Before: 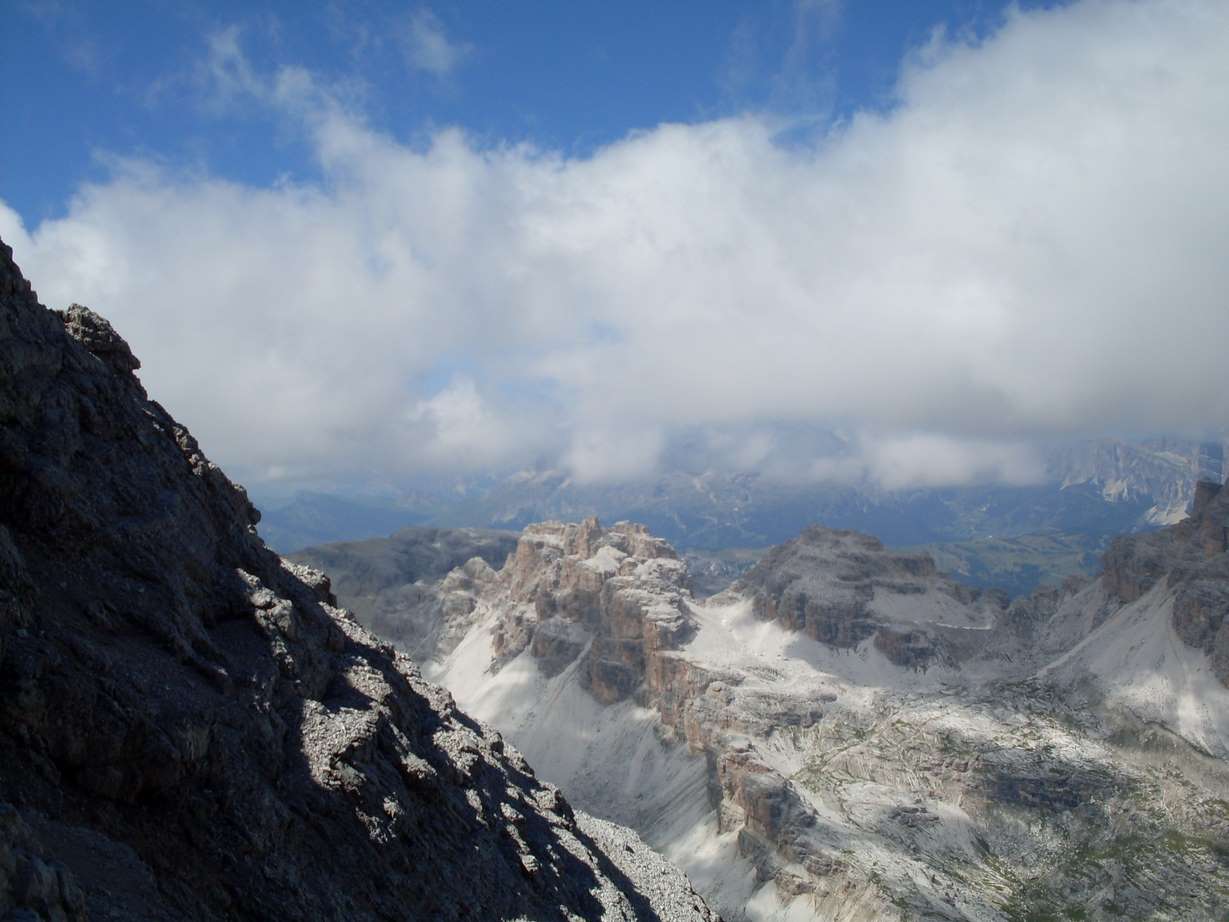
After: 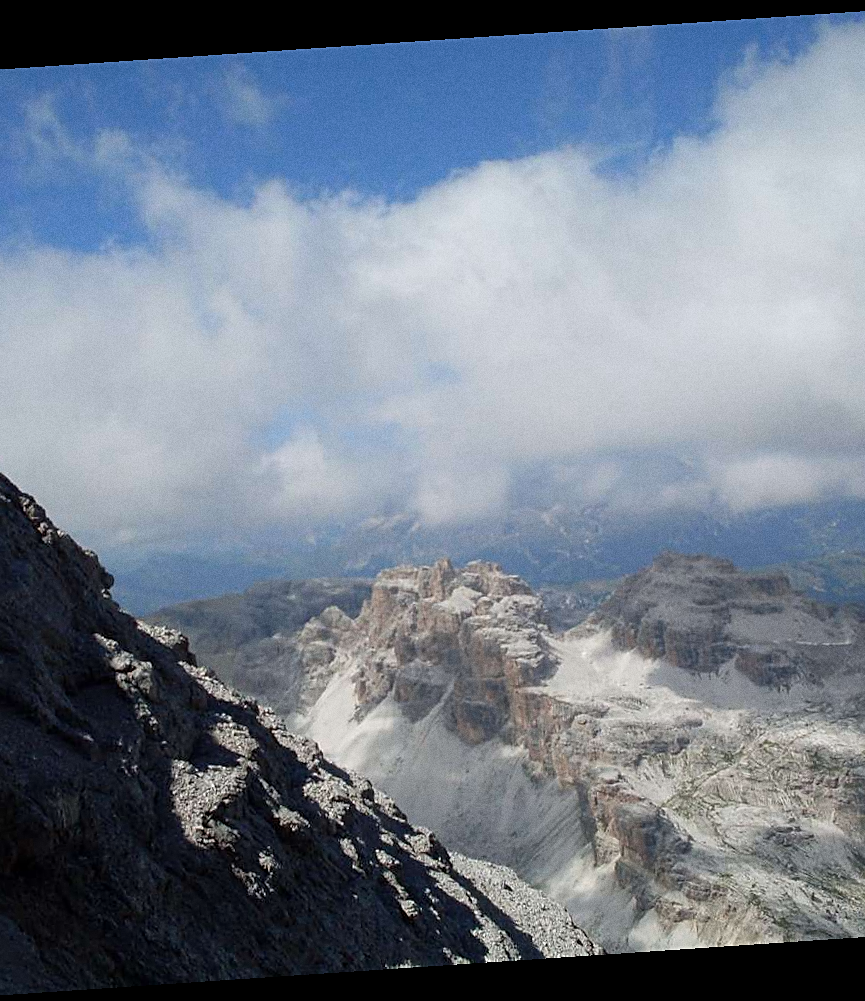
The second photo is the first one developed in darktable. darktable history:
color zones: curves: ch0 [(0, 0.558) (0.143, 0.548) (0.286, 0.447) (0.429, 0.259) (0.571, 0.5) (0.714, 0.5) (0.857, 0.593) (1, 0.558)]; ch1 [(0, 0.543) (0.01, 0.544) (0.12, 0.492) (0.248, 0.458) (0.5, 0.534) (0.748, 0.5) (0.99, 0.469) (1, 0.543)]; ch2 [(0, 0.507) (0.143, 0.522) (0.286, 0.505) (0.429, 0.5) (0.571, 0.5) (0.714, 0.5) (0.857, 0.5) (1, 0.507)]
rotate and perspective: rotation -4.2°, shear 0.006, automatic cropping off
crop and rotate: left 14.436%, right 18.898%
sharpen: on, module defaults
grain: coarseness 0.09 ISO
